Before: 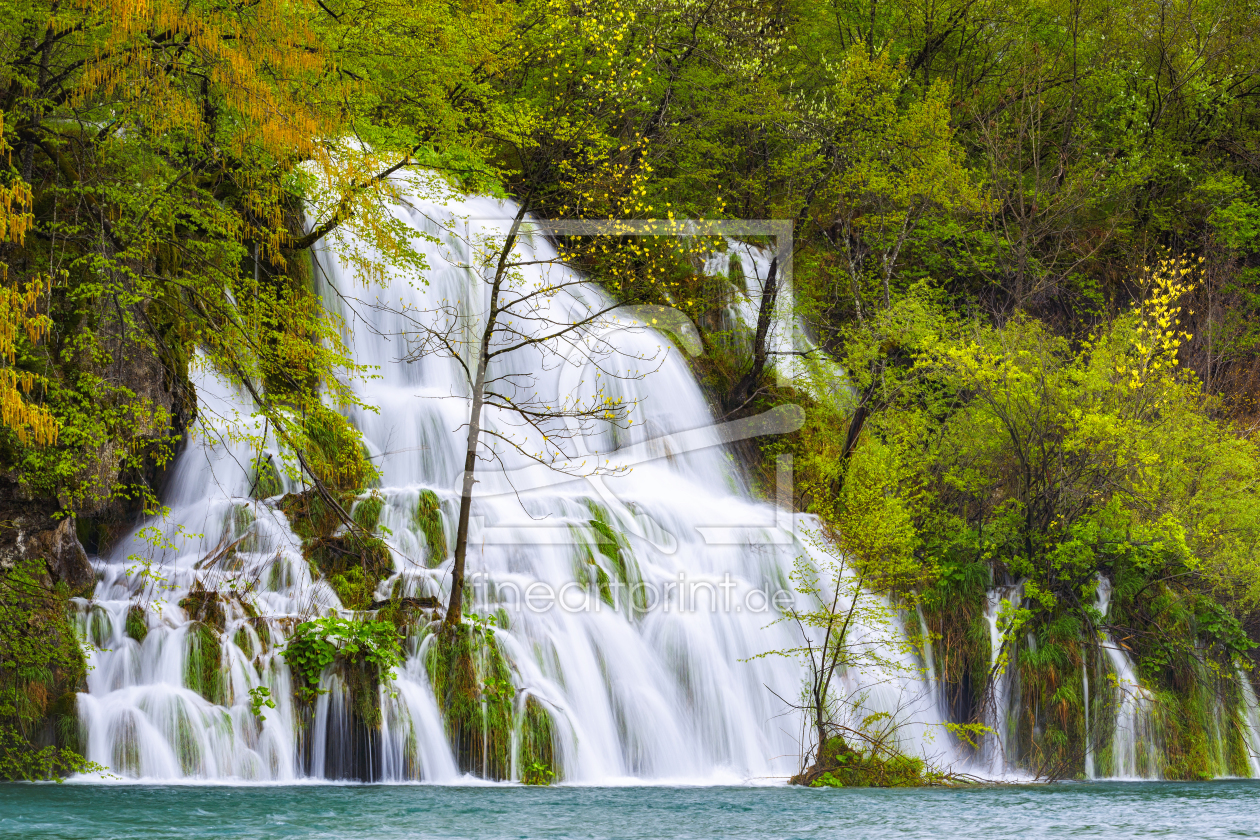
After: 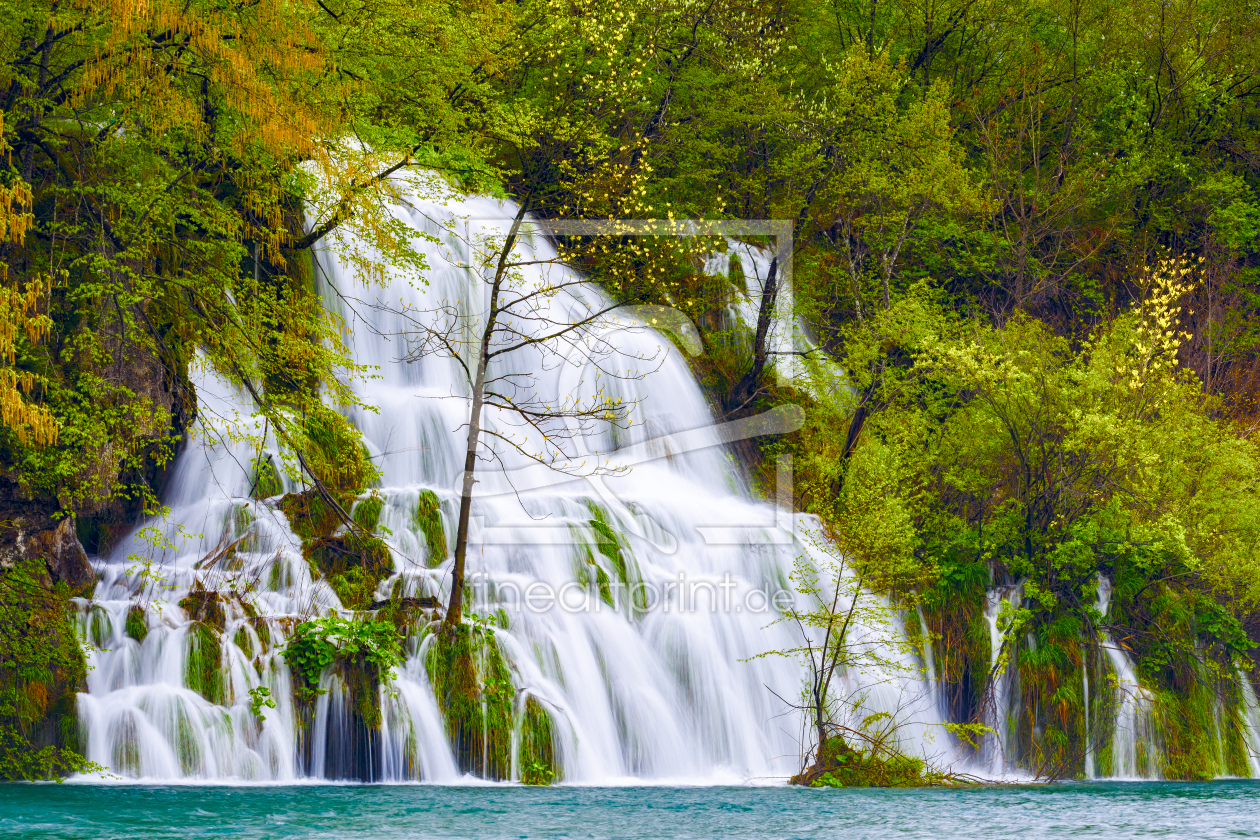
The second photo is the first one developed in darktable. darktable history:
color balance rgb: power › hue 61.61°, global offset › chroma 0.126%, global offset › hue 254.28°, perceptual saturation grading › global saturation 24.719%, perceptual saturation grading › highlights -51.139%, perceptual saturation grading › mid-tones 19.155%, perceptual saturation grading › shadows 62.197%, global vibrance 24.57%
exposure: compensate highlight preservation false
